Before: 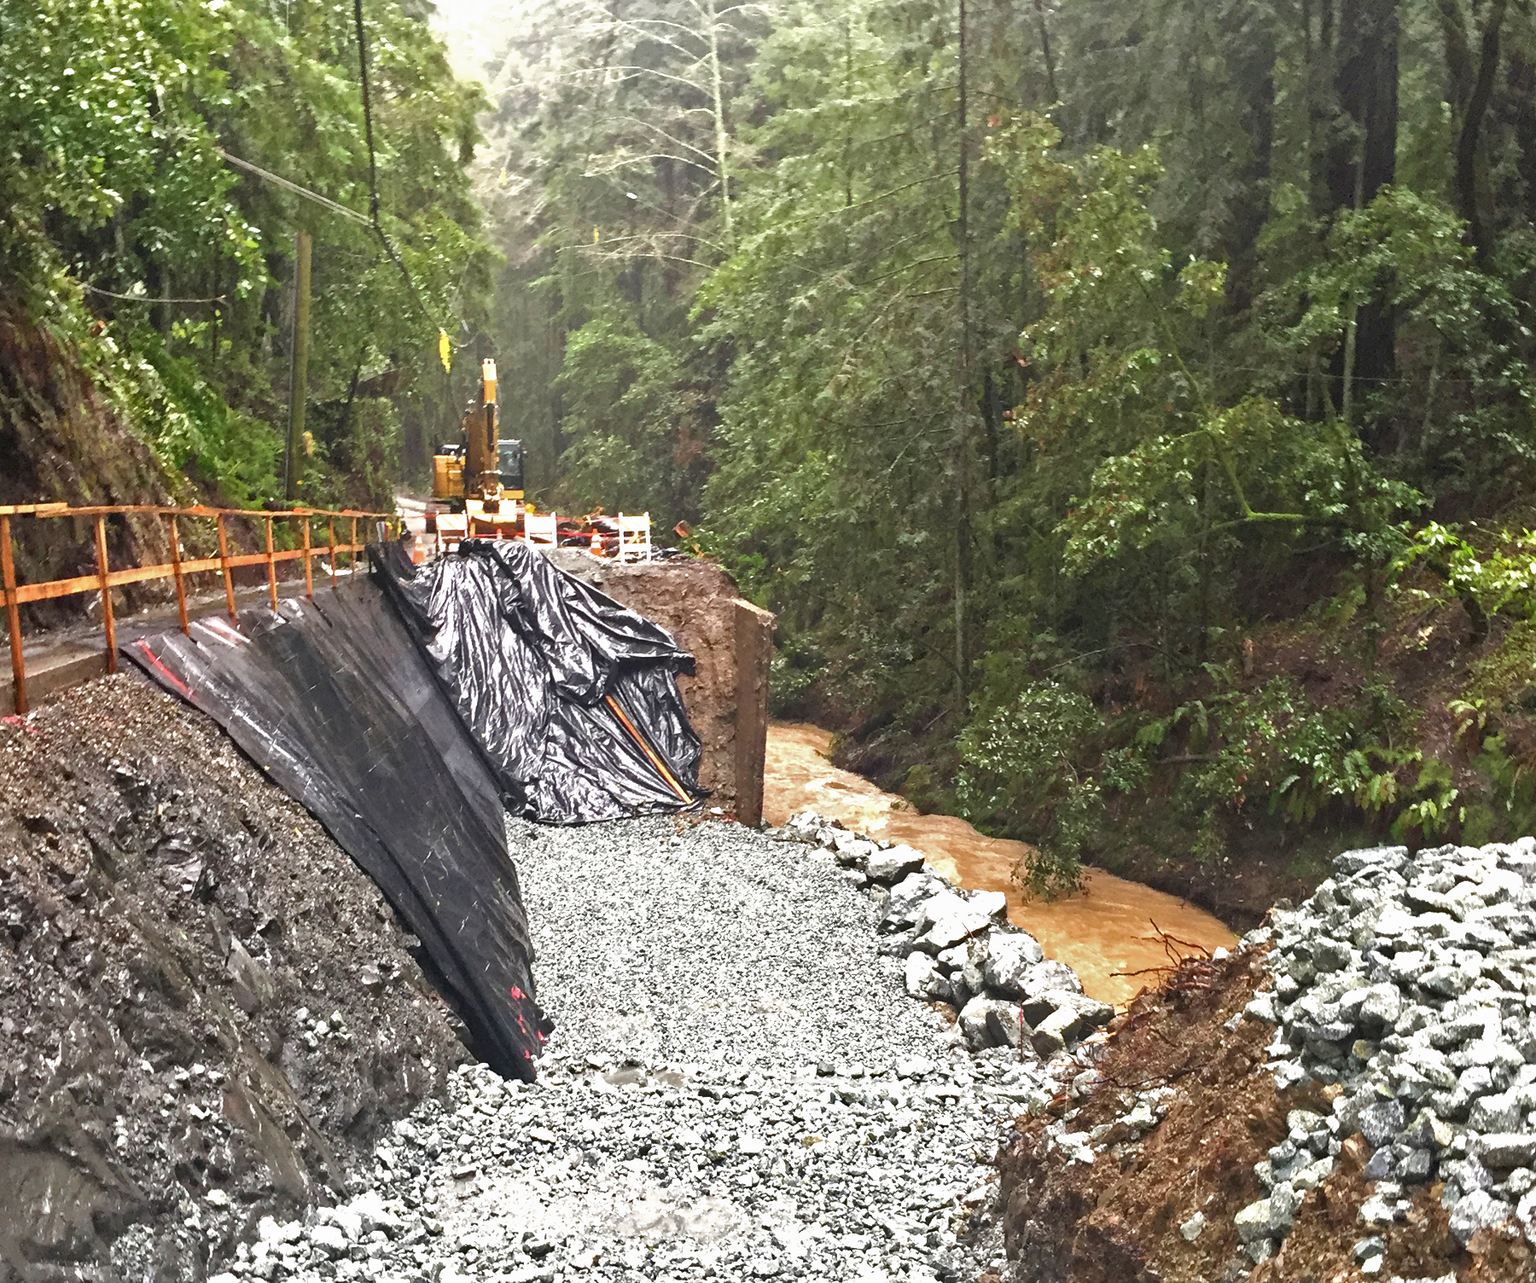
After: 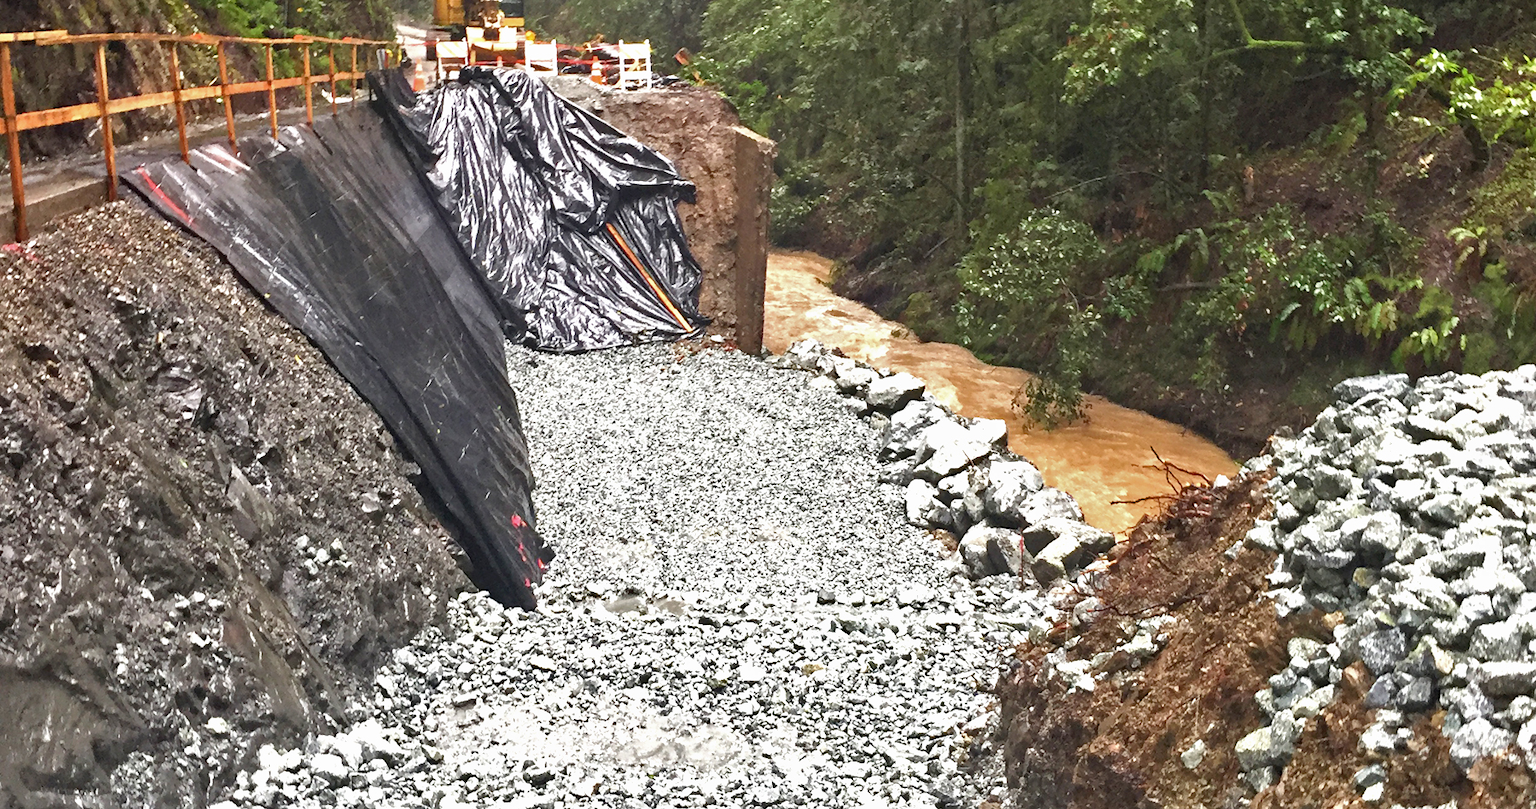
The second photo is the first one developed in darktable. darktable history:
crop and rotate: top 36.921%
